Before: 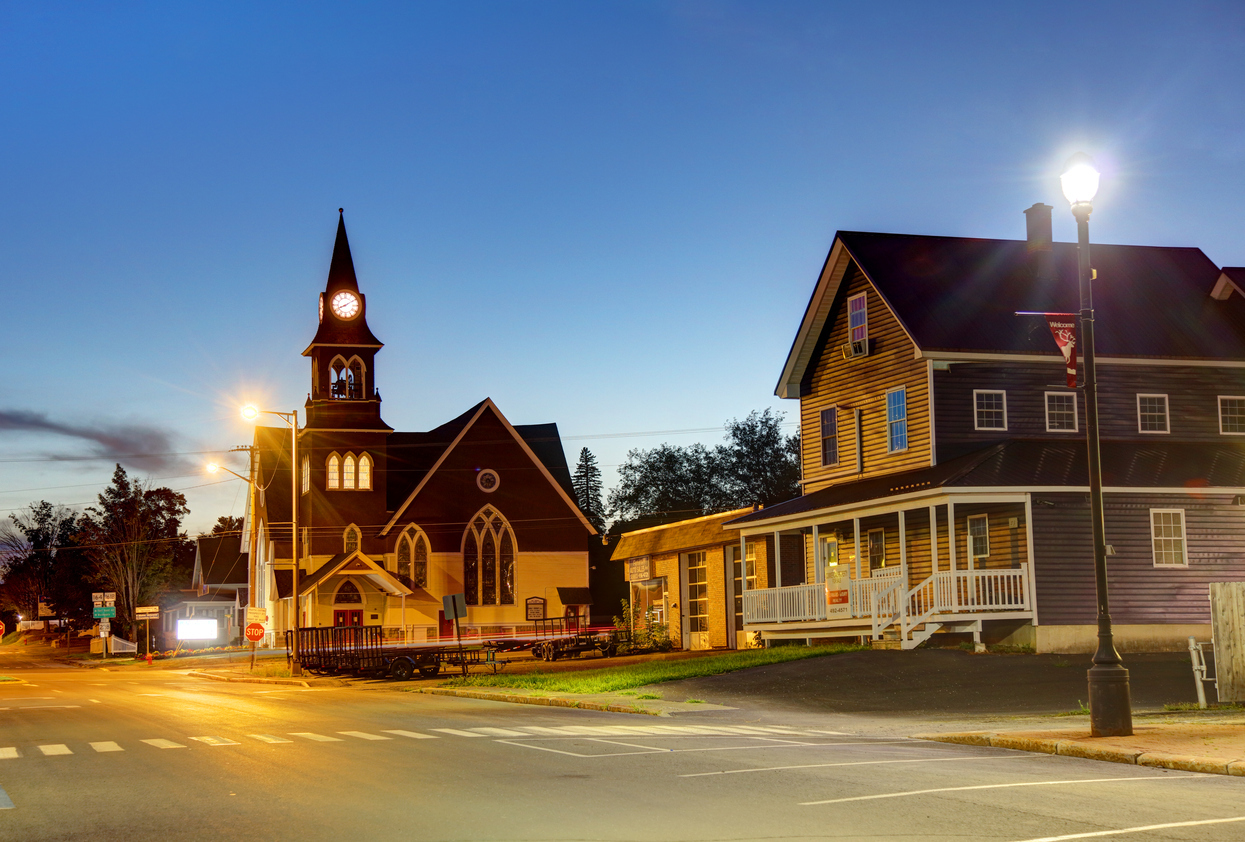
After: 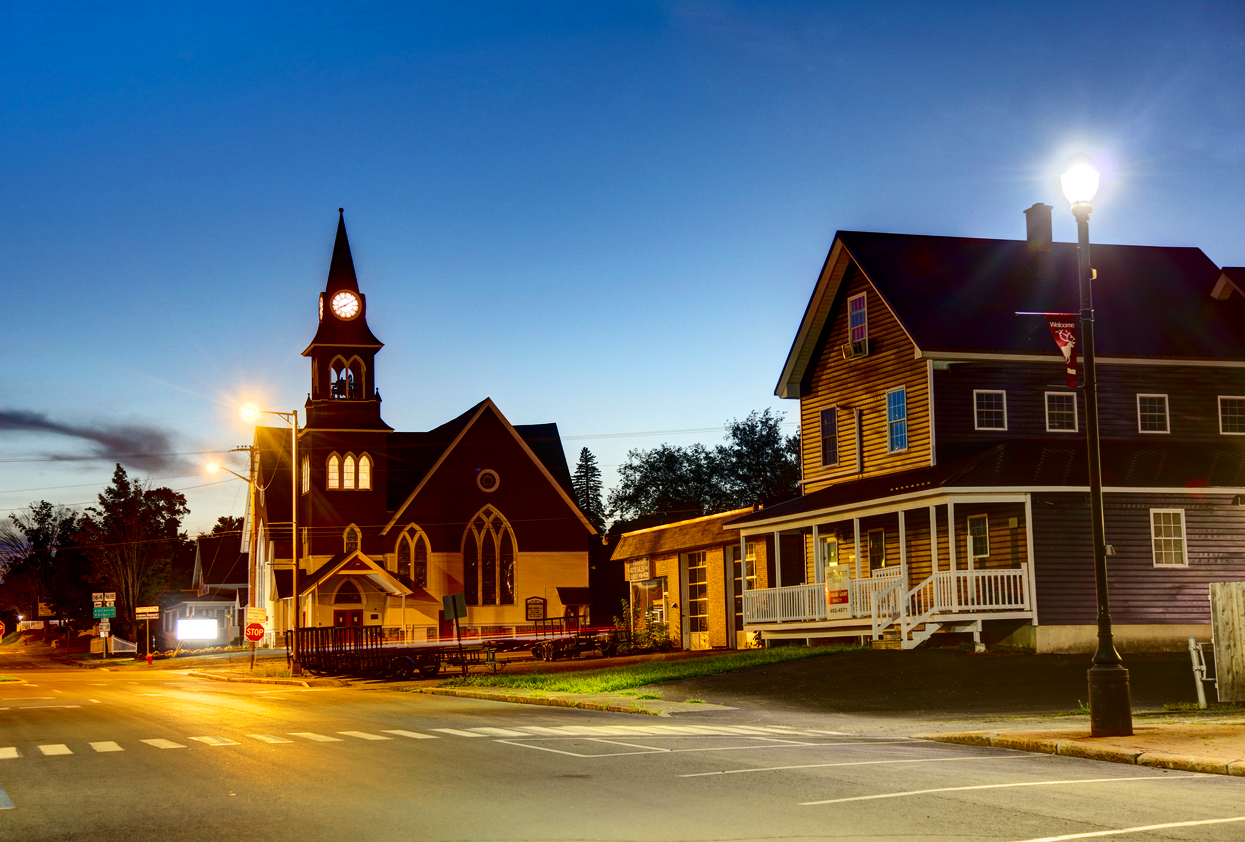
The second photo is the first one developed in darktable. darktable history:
contrast brightness saturation: contrast 0.198, brightness -0.105, saturation 0.103
